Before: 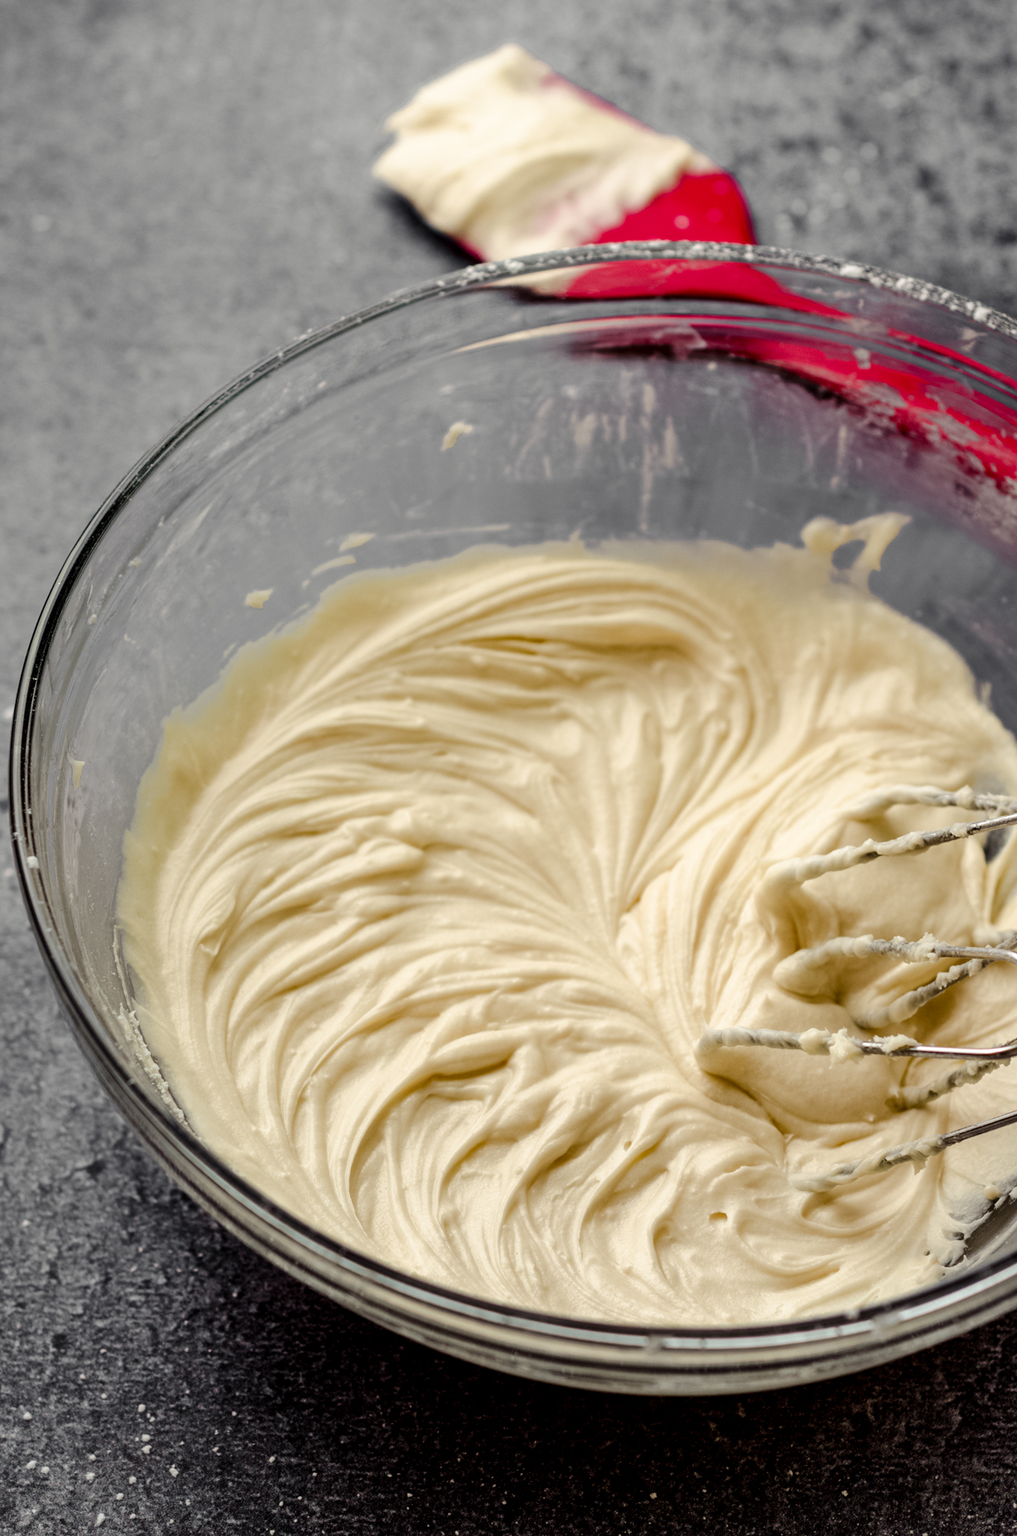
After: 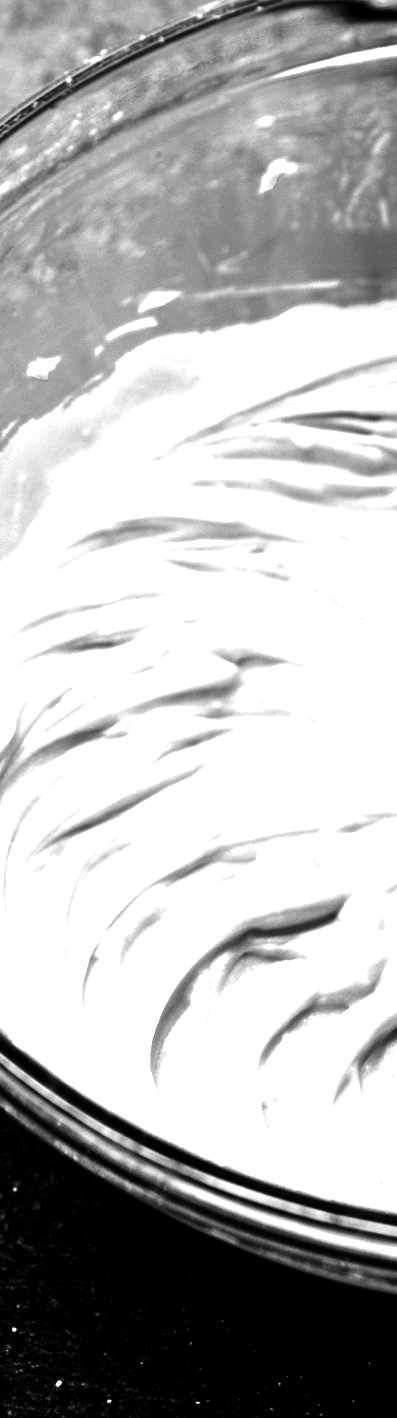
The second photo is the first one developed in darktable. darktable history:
sharpen: radius 5.321, amount 0.317, threshold 26.596
contrast brightness saturation: contrast 0.021, brightness -0.994, saturation -0.99
exposure: black level correction 0, exposure 1.284 EV, compensate highlight preservation false
crop and rotate: left 21.916%, top 18.705%, right 44.947%, bottom 2.999%
